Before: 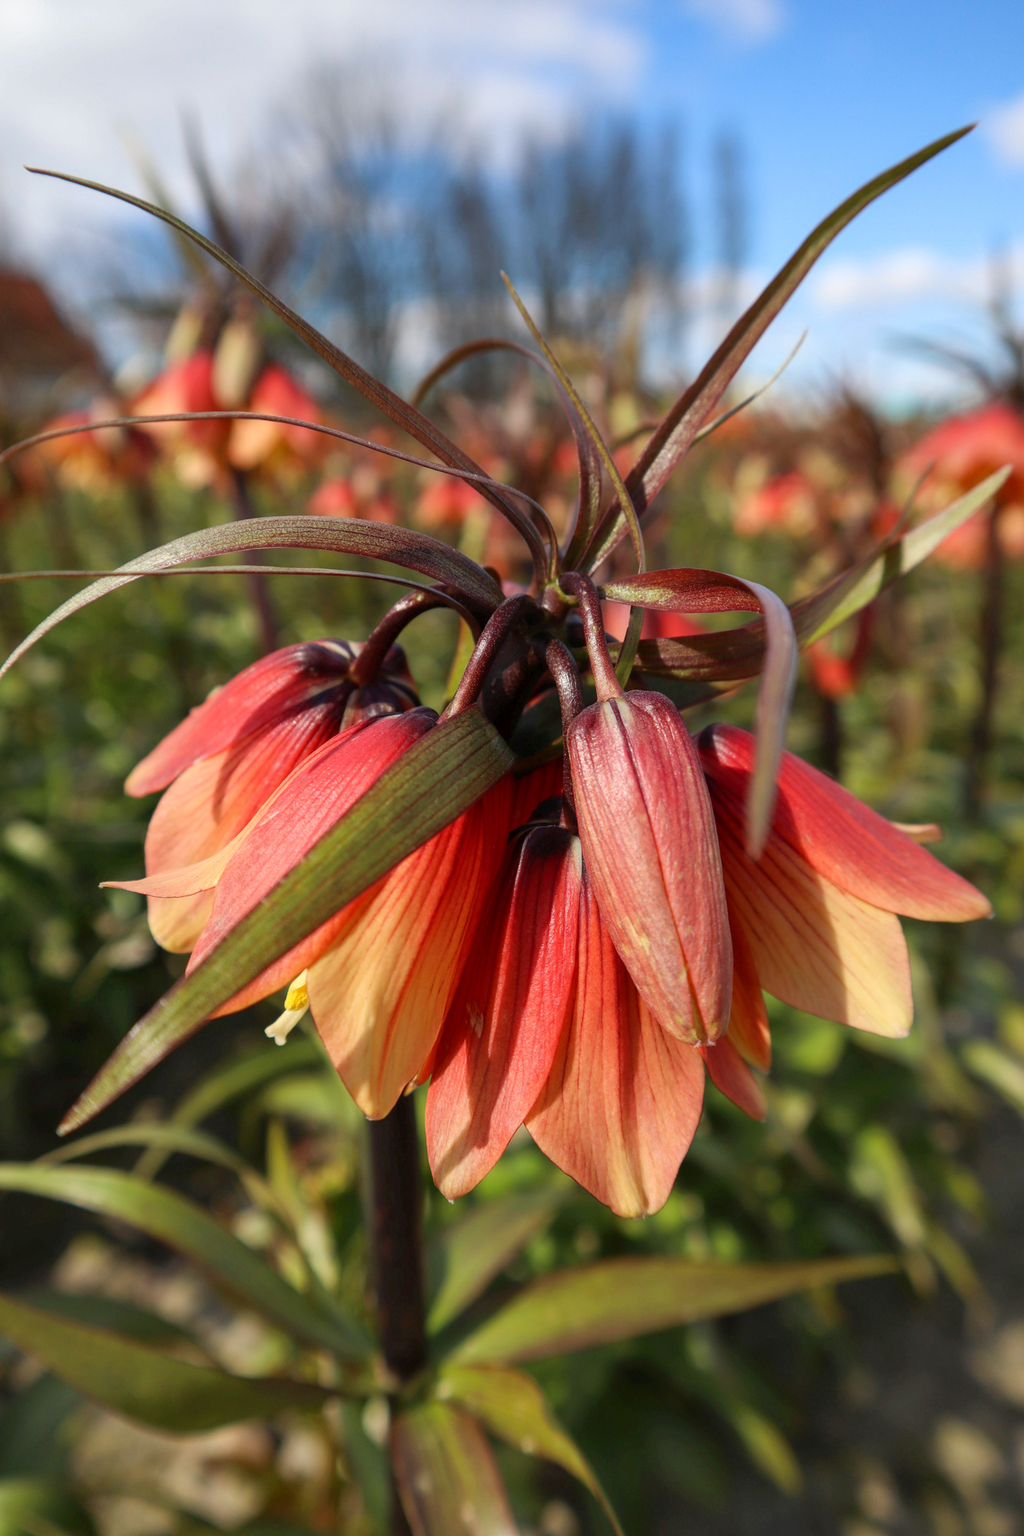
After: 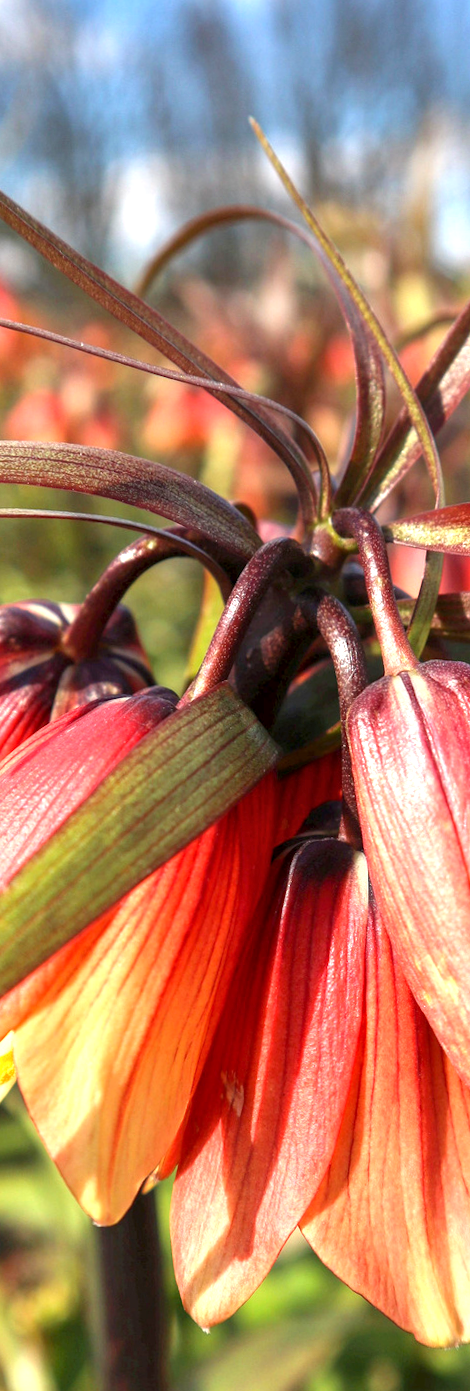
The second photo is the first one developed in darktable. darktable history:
local contrast: highlights 100%, shadows 100%, detail 120%, midtone range 0.2
exposure: black level correction 0, exposure 1.1 EV, compensate exposure bias true, compensate highlight preservation false
rotate and perspective: rotation -1°, crop left 0.011, crop right 0.989, crop top 0.025, crop bottom 0.975
crop and rotate: left 29.476%, top 10.214%, right 35.32%, bottom 17.333%
